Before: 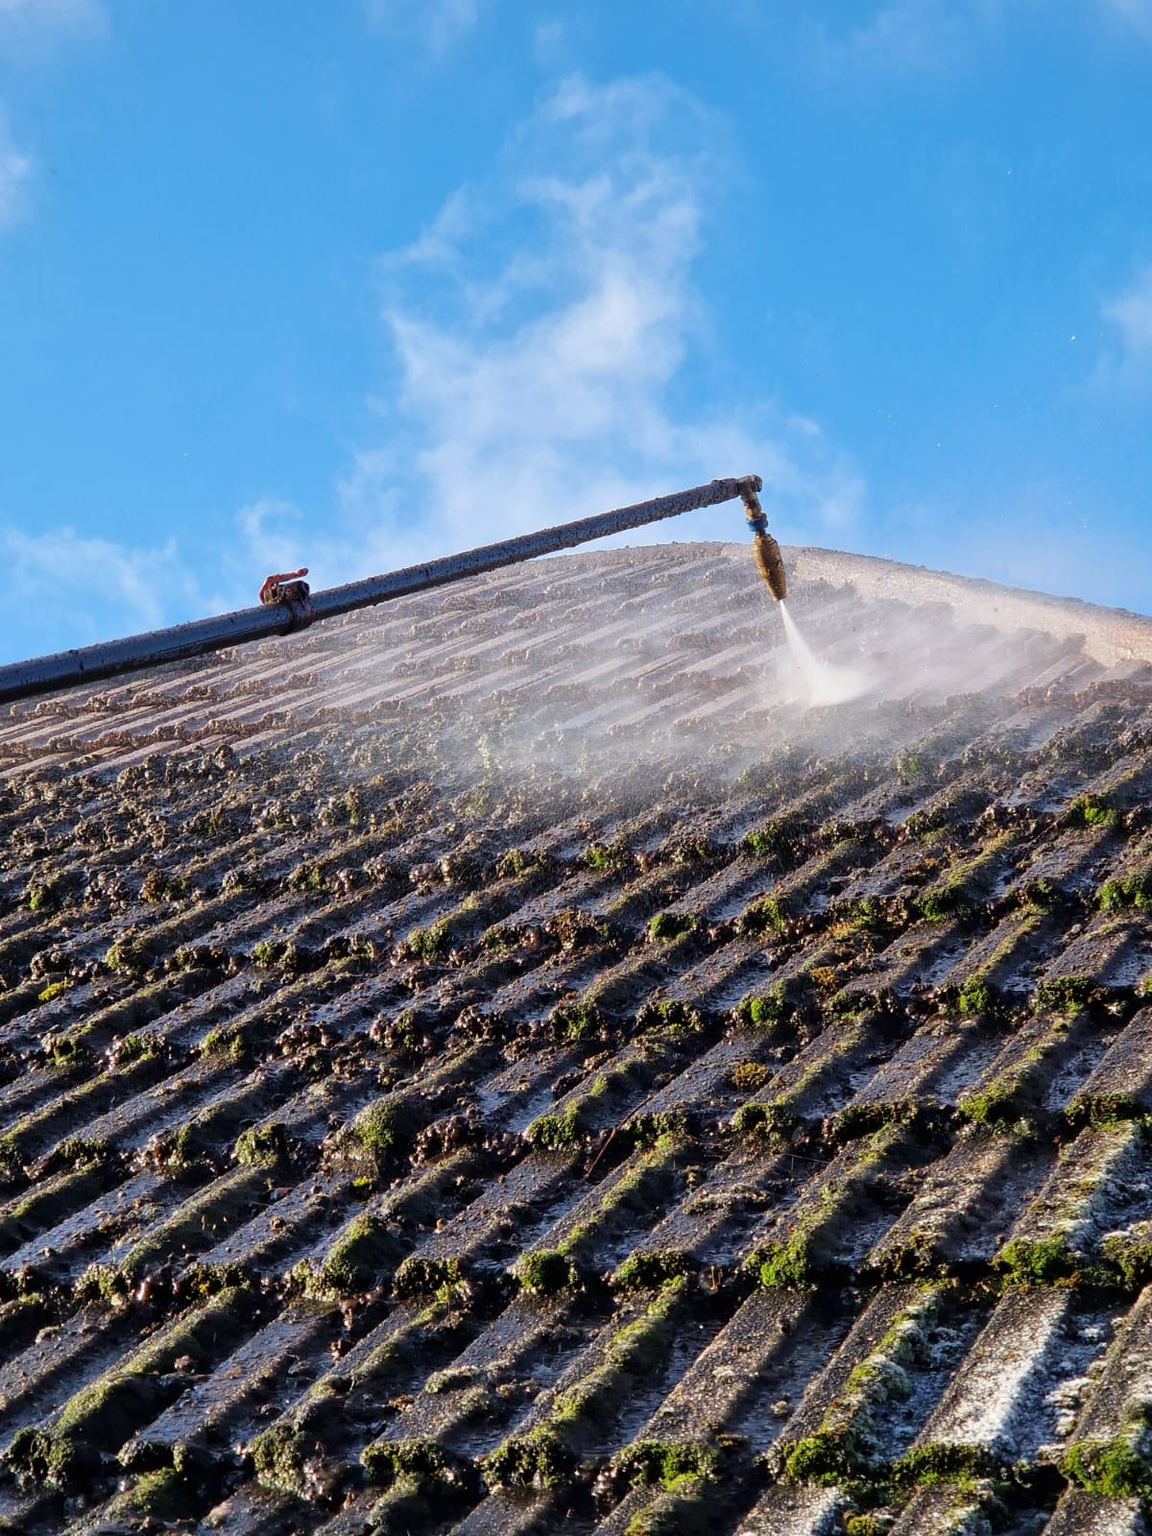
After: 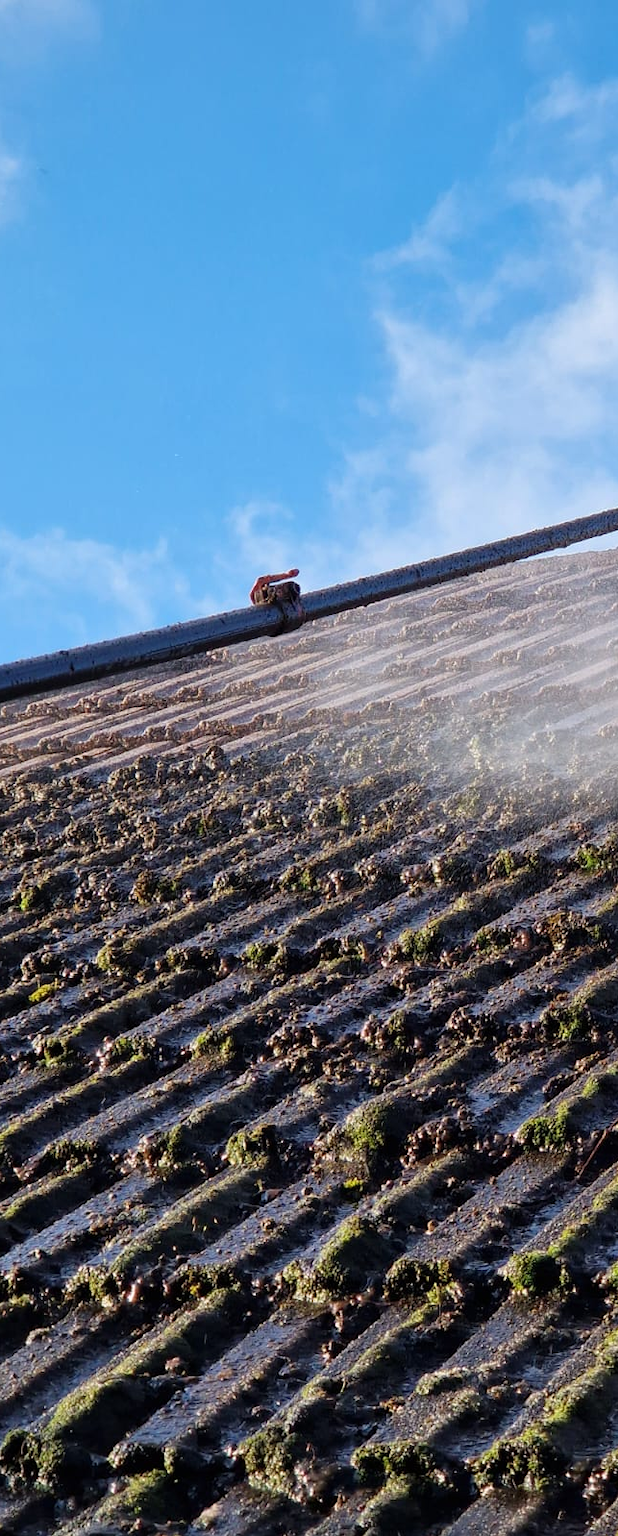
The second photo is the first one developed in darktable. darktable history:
crop: left 0.895%, right 45.453%, bottom 0.084%
